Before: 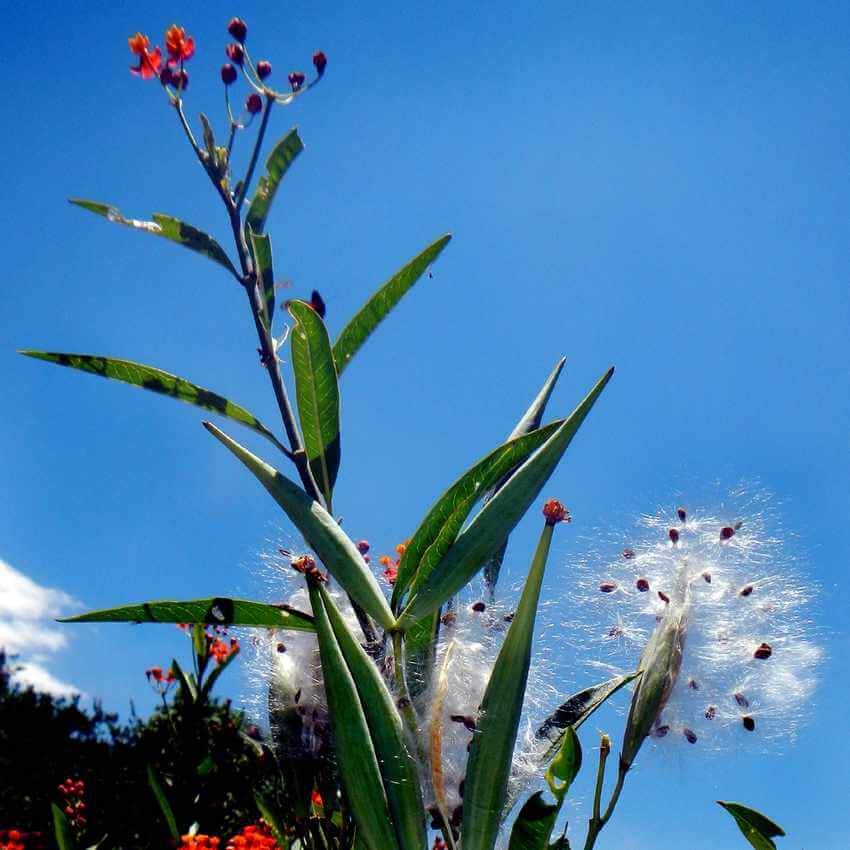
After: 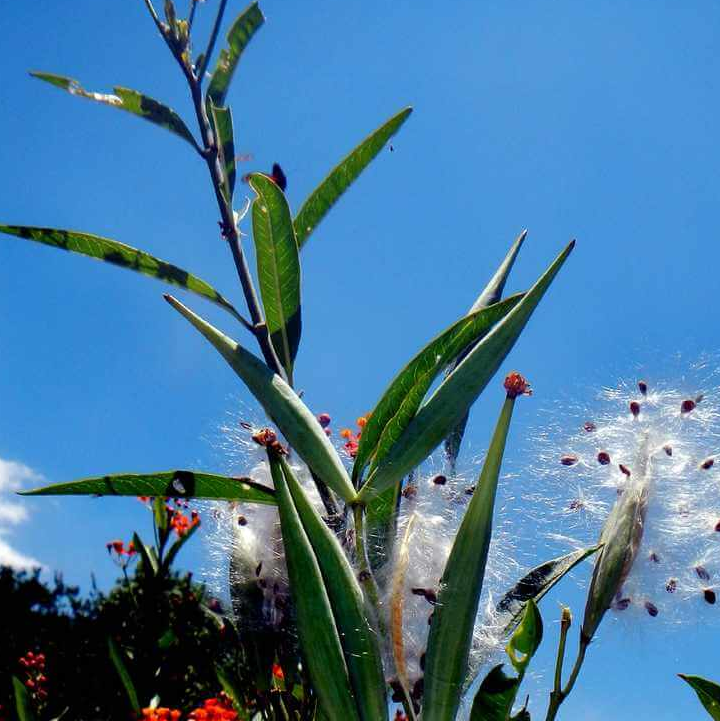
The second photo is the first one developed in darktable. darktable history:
crop and rotate: left 4.603%, top 15.065%, right 10.654%
